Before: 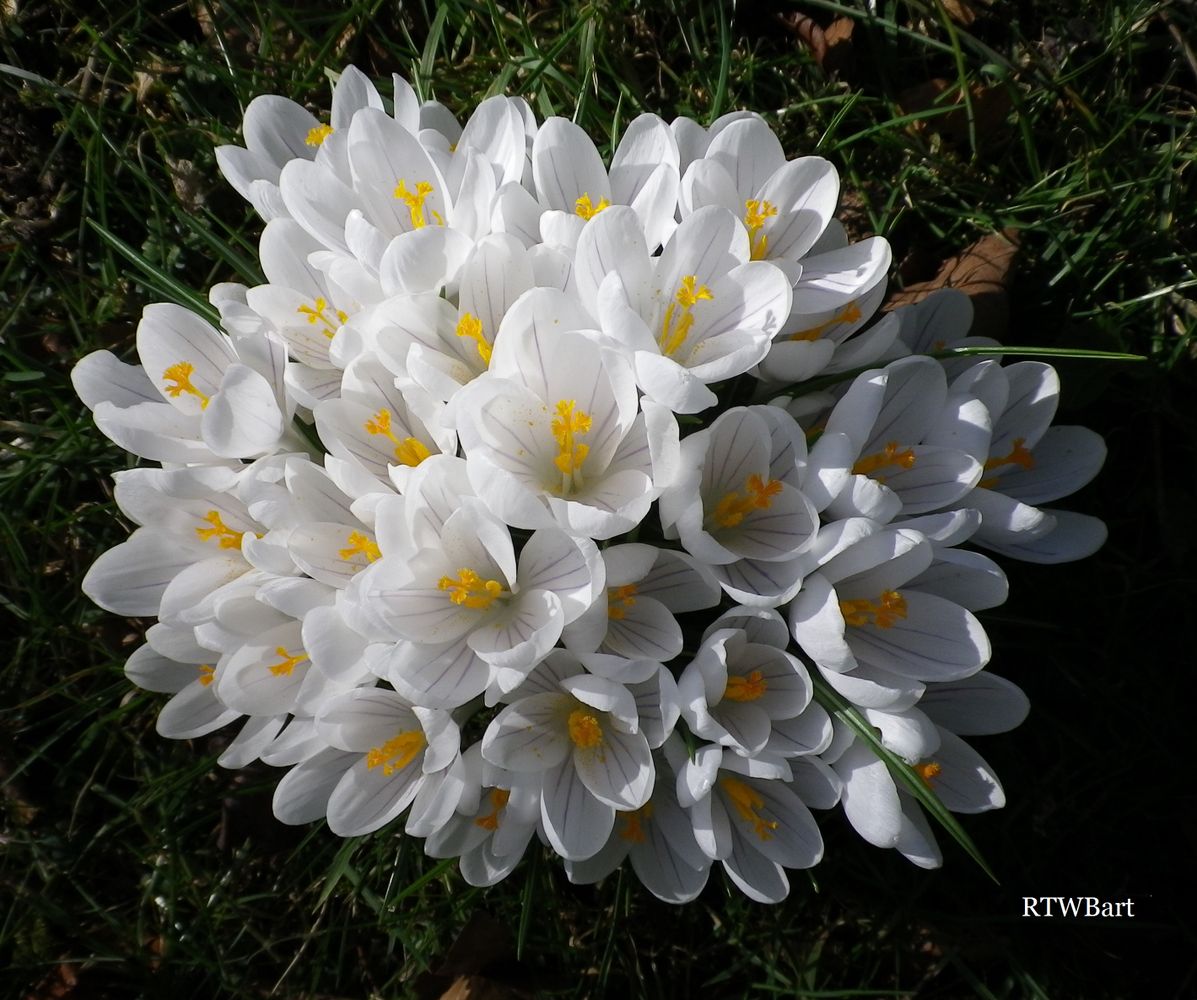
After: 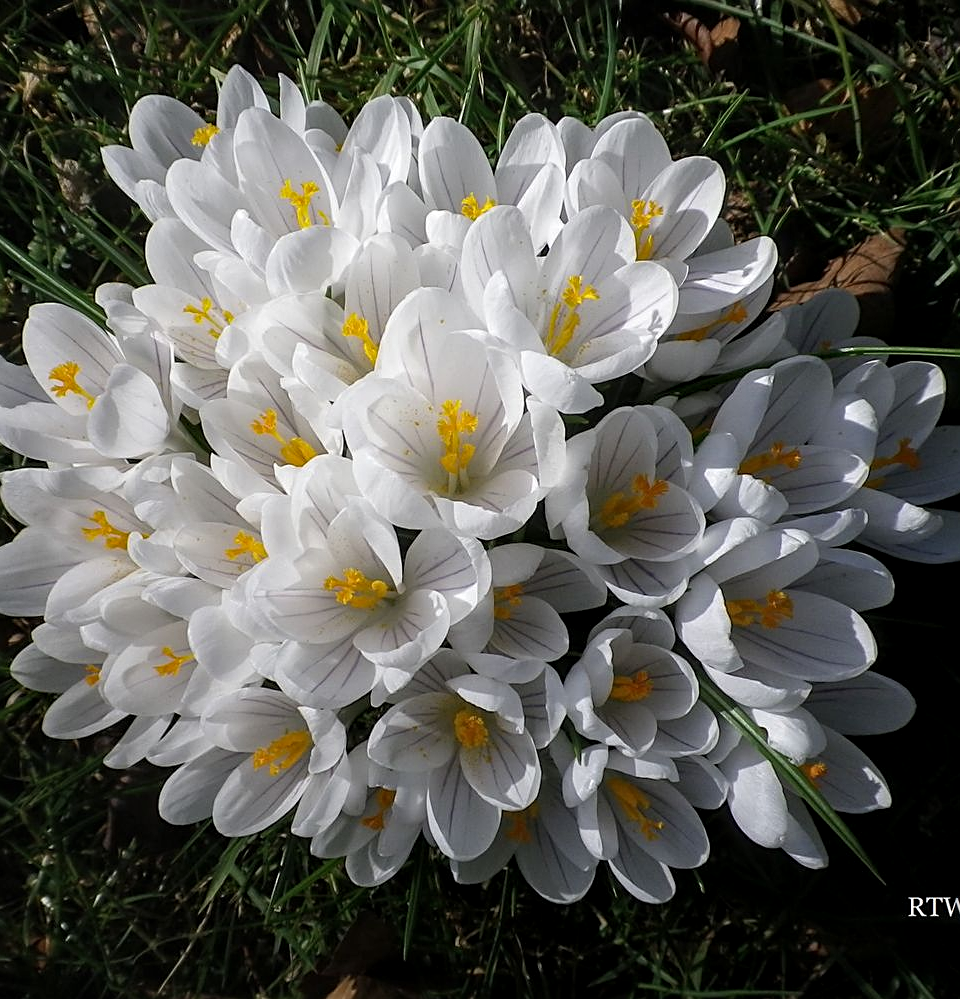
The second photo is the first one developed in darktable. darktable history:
crop and rotate: left 9.597%, right 10.195%
sharpen: on, module defaults
local contrast: on, module defaults
